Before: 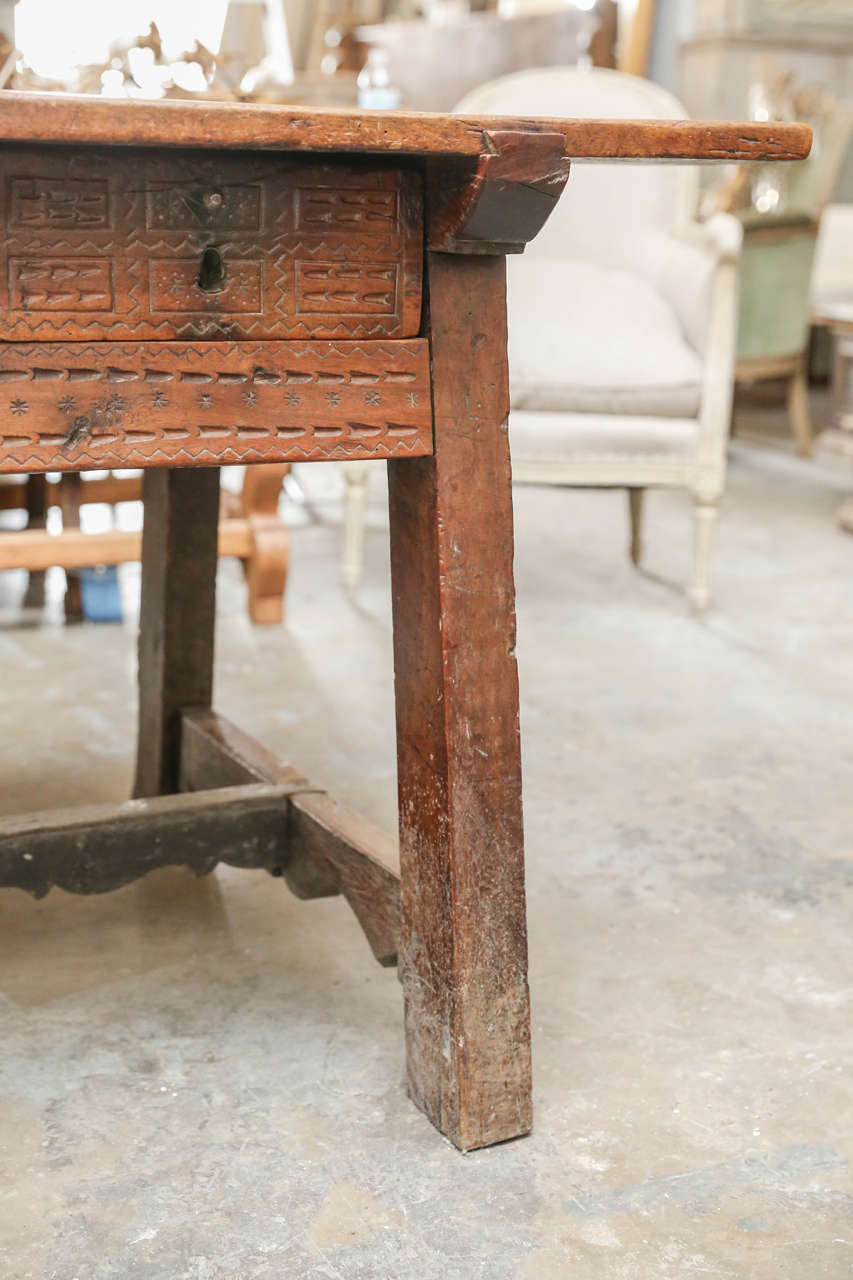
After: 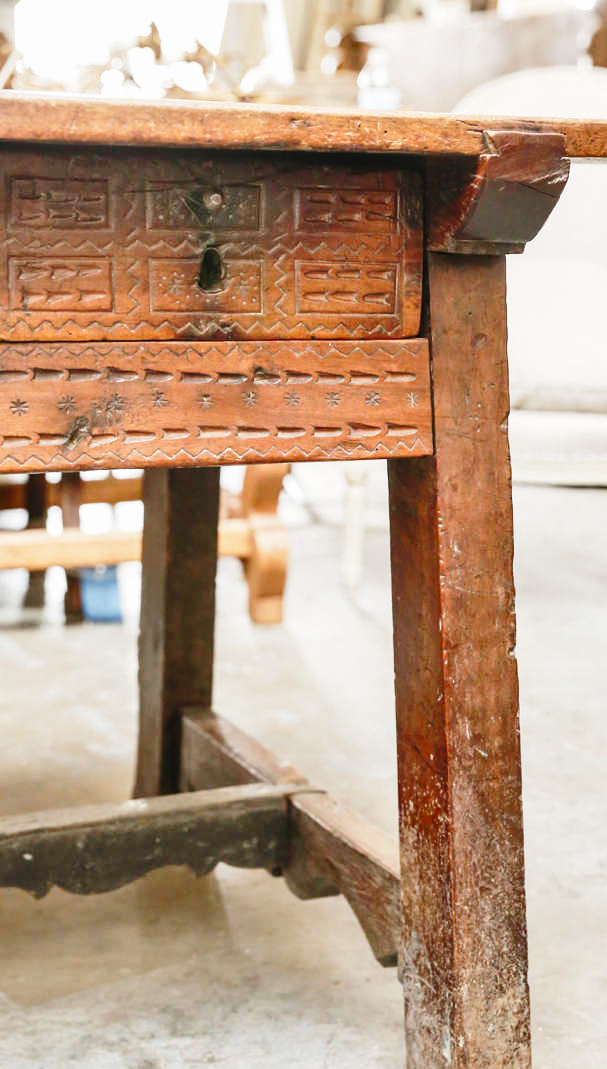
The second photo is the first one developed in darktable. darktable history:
crop: right 28.838%, bottom 16.425%
base curve: curves: ch0 [(0, 0) (0.028, 0.03) (0.121, 0.232) (0.46, 0.748) (0.859, 0.968) (1, 1)], preserve colors none
shadows and highlights: soften with gaussian
